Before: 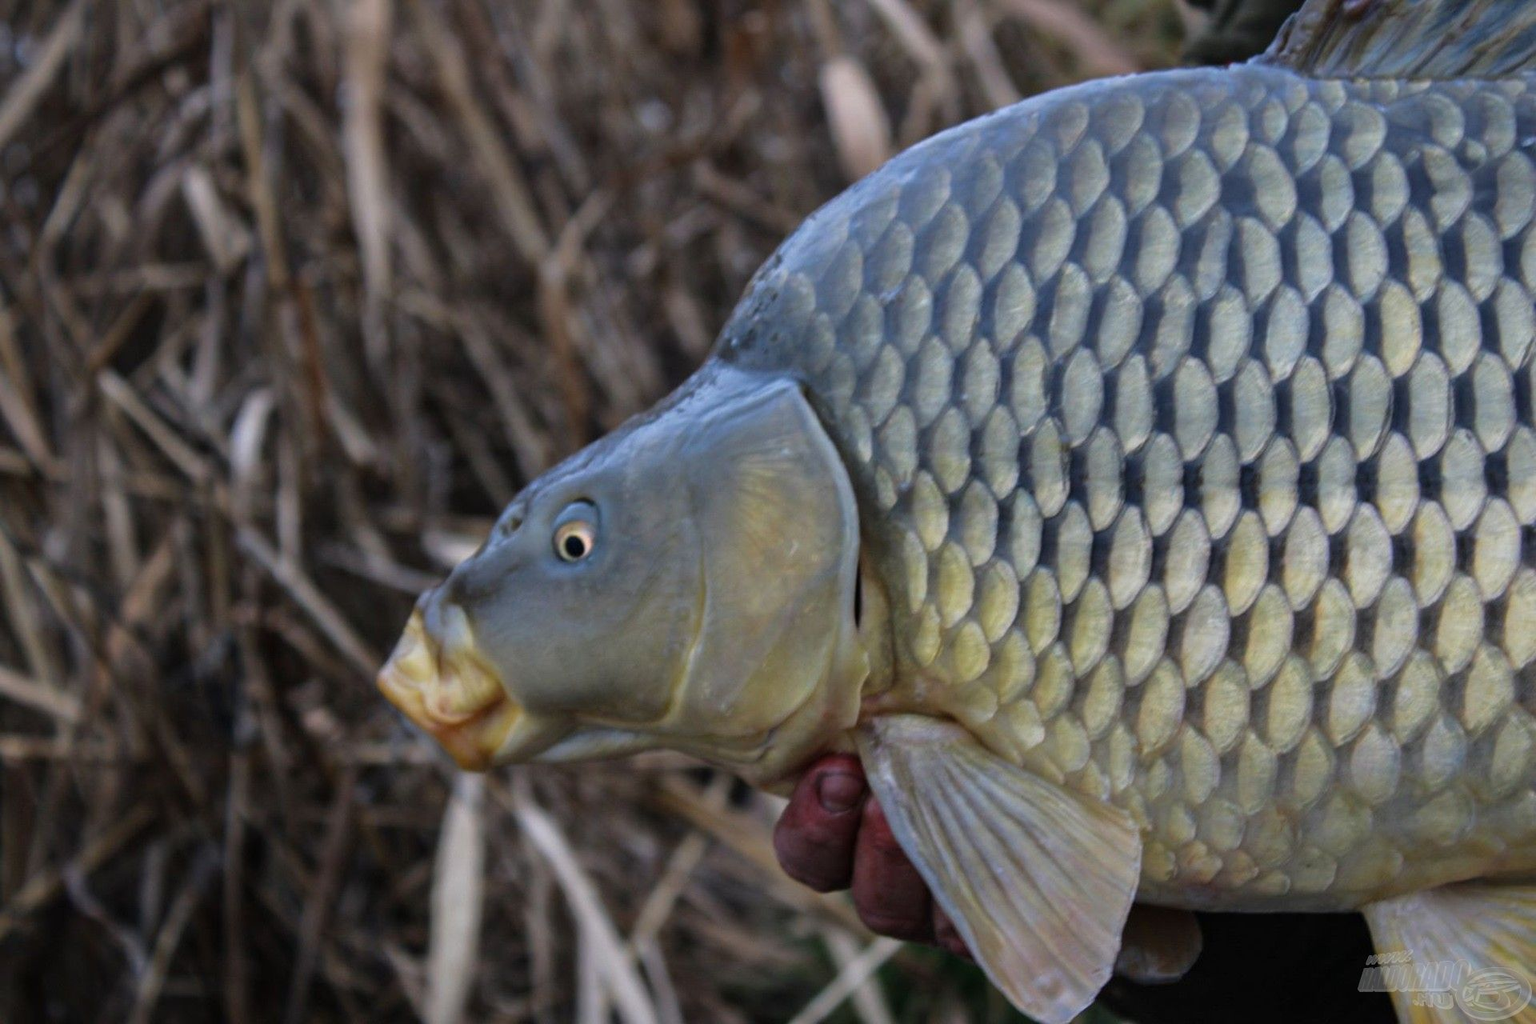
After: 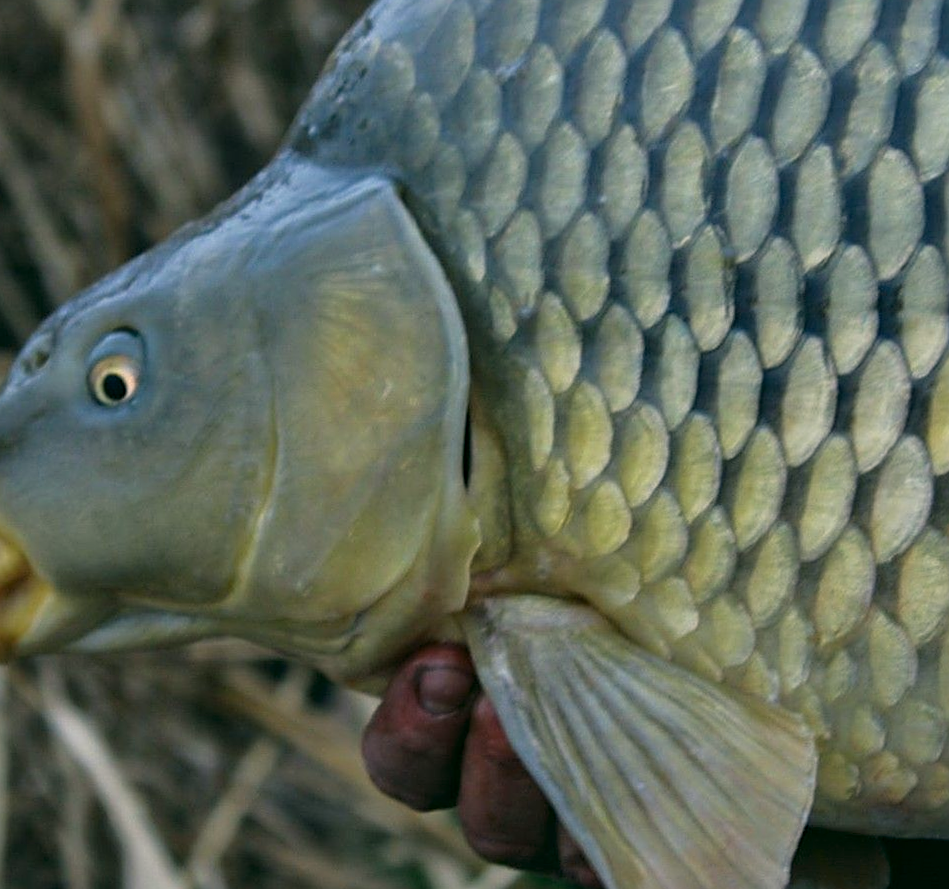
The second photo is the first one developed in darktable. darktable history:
color correction: highlights a* -0.482, highlights b* 9.48, shadows a* -9.48, shadows b* 0.803
crop: left 31.379%, top 24.658%, right 20.326%, bottom 6.628%
sharpen: on, module defaults
rotate and perspective: lens shift (vertical) 0.048, lens shift (horizontal) -0.024, automatic cropping off
